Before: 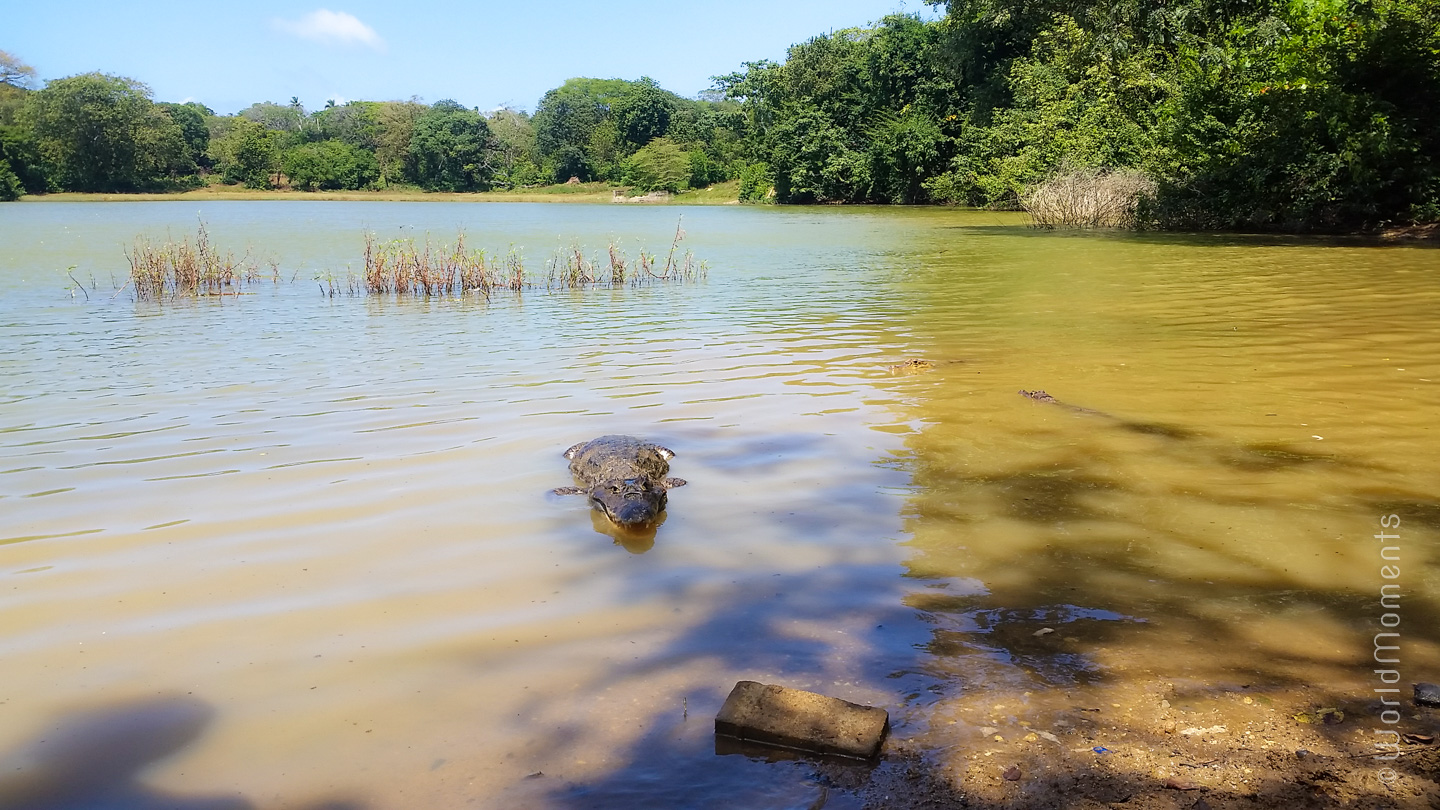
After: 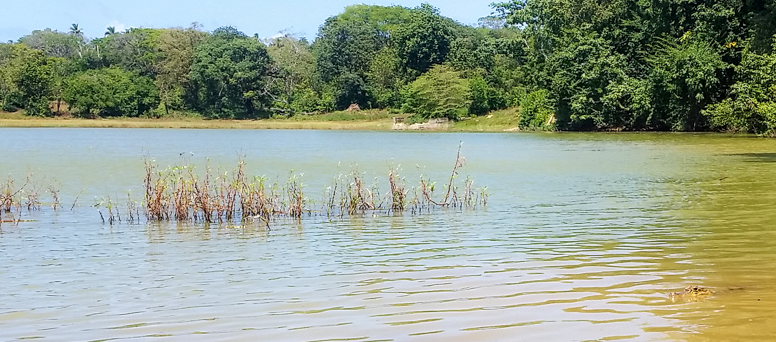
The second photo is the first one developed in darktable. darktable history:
local contrast: on, module defaults
crop: left 15.306%, top 9.065%, right 30.789%, bottom 48.638%
